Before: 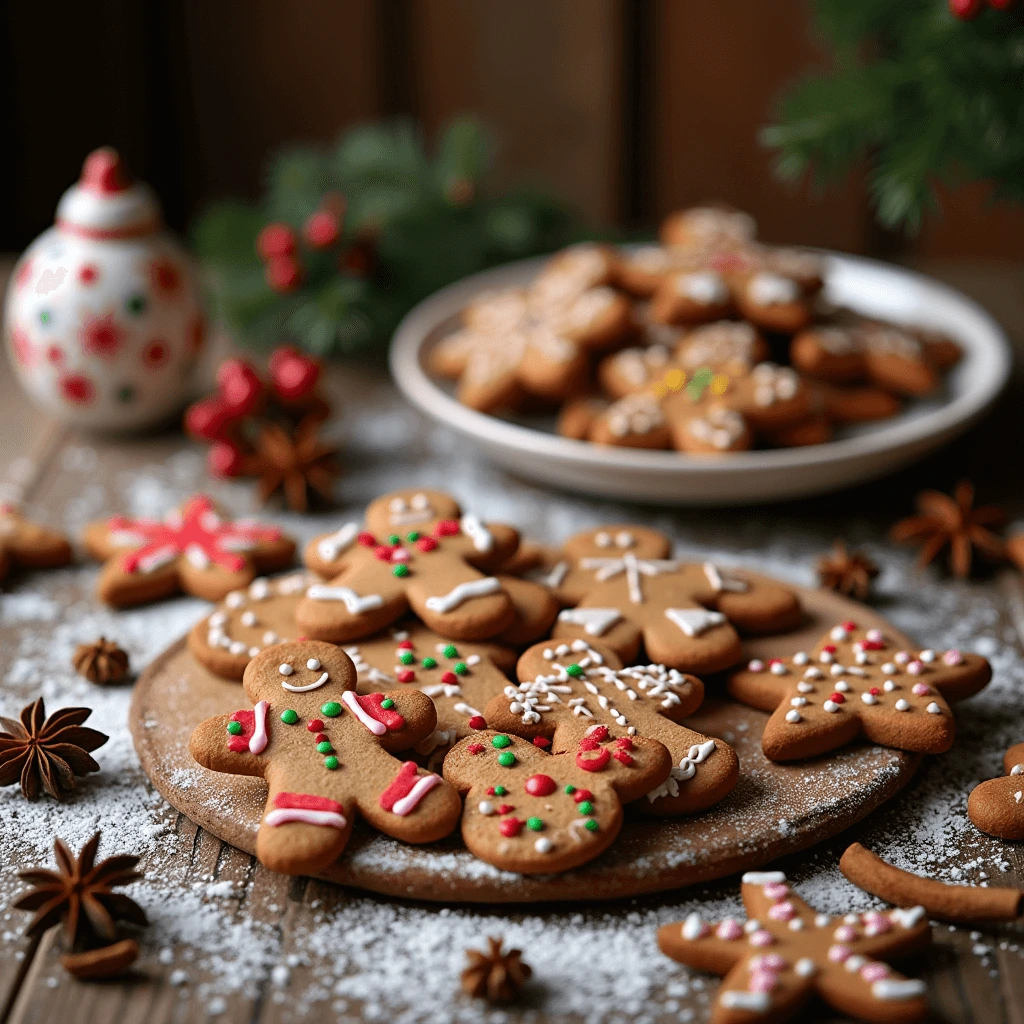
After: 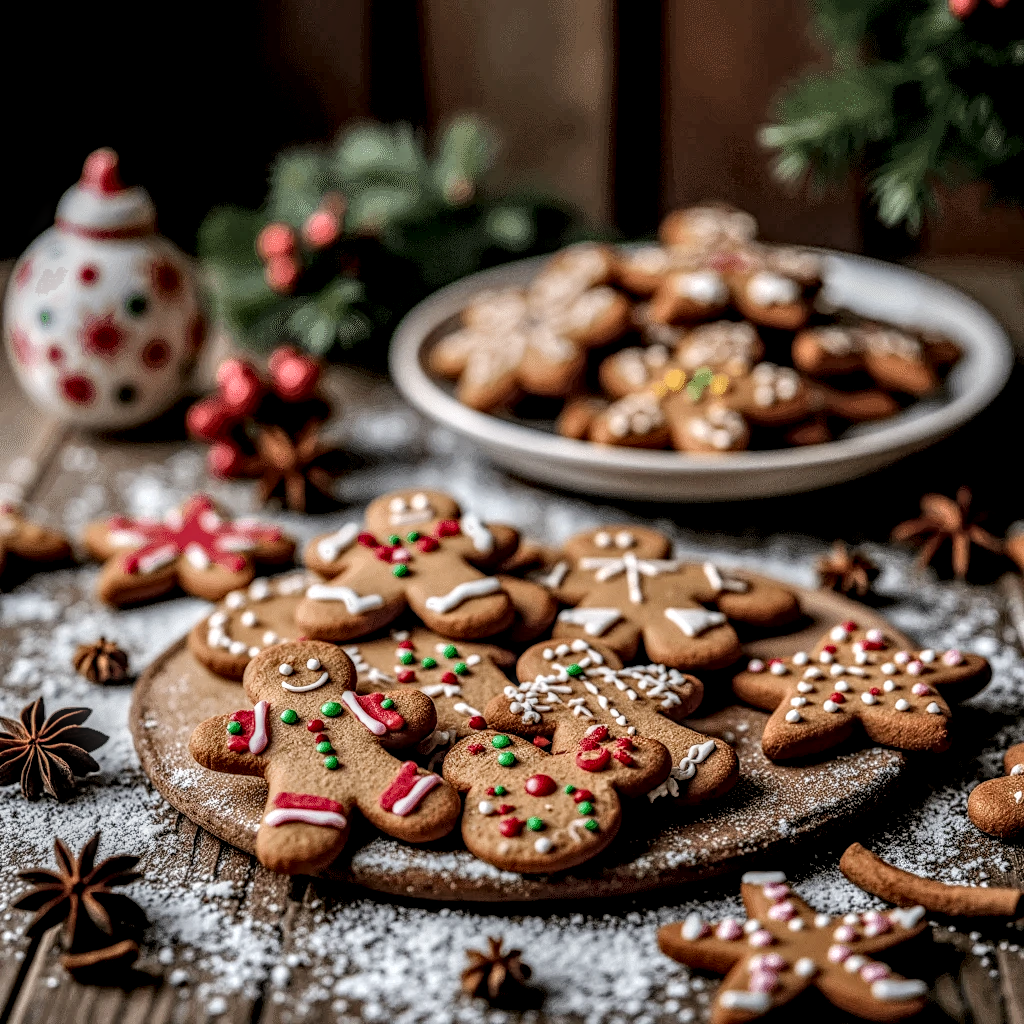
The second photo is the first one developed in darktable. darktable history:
filmic rgb: black relative exposure -7.26 EV, white relative exposure 5.1 EV, hardness 3.22
local contrast: highlights 2%, shadows 5%, detail 300%, midtone range 0.303
